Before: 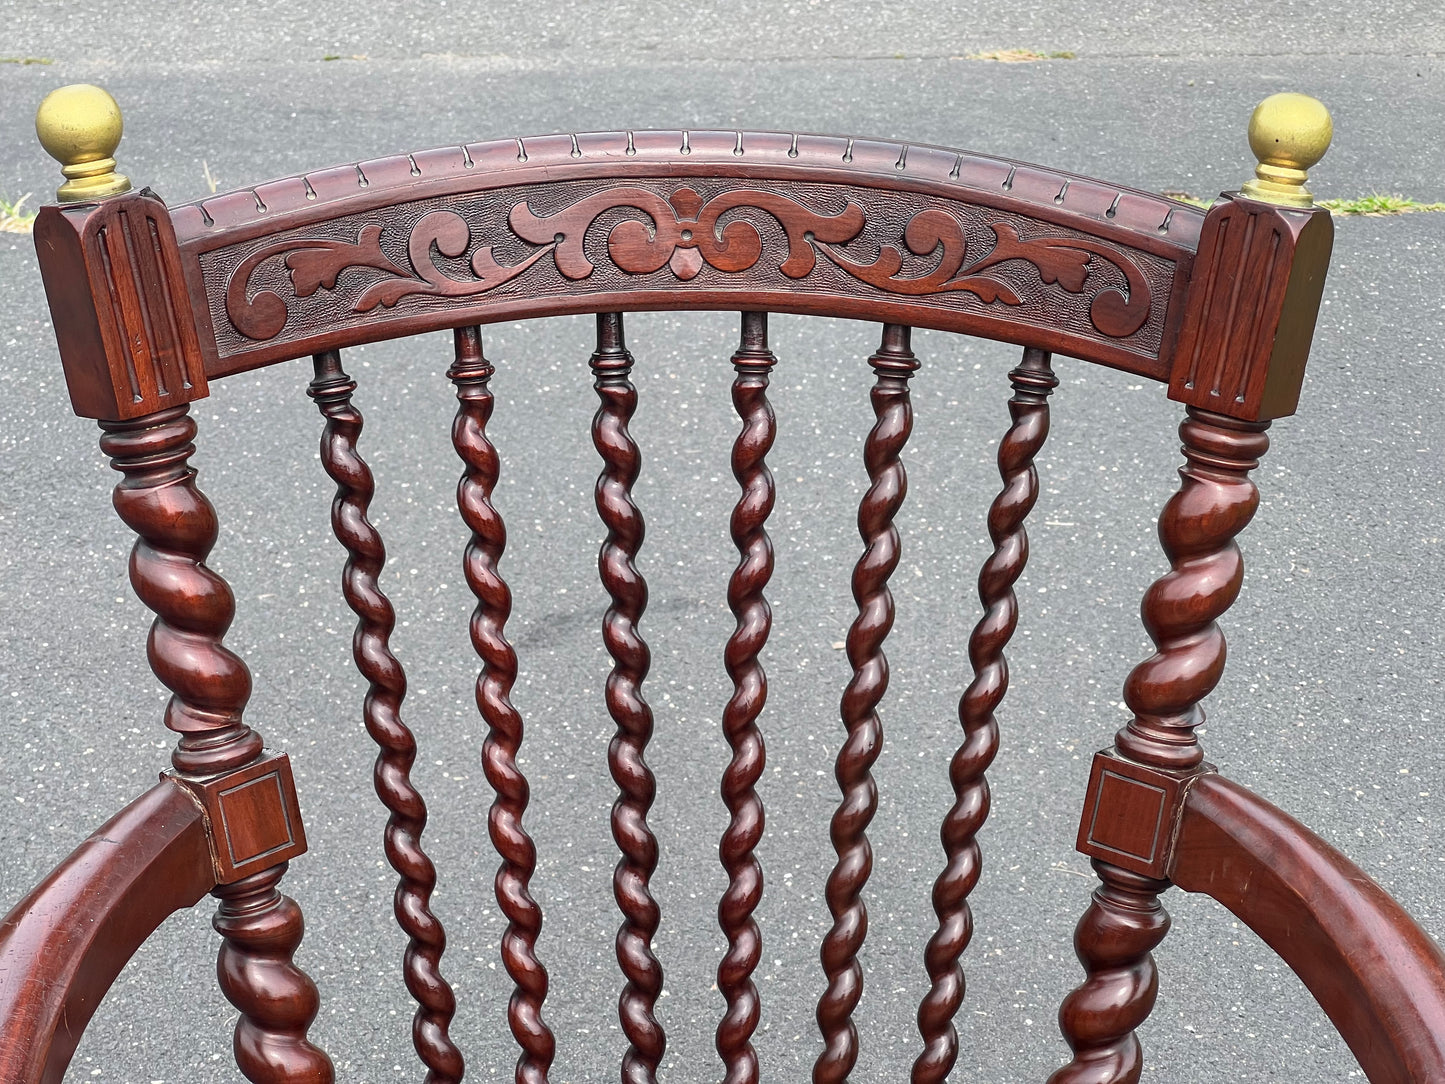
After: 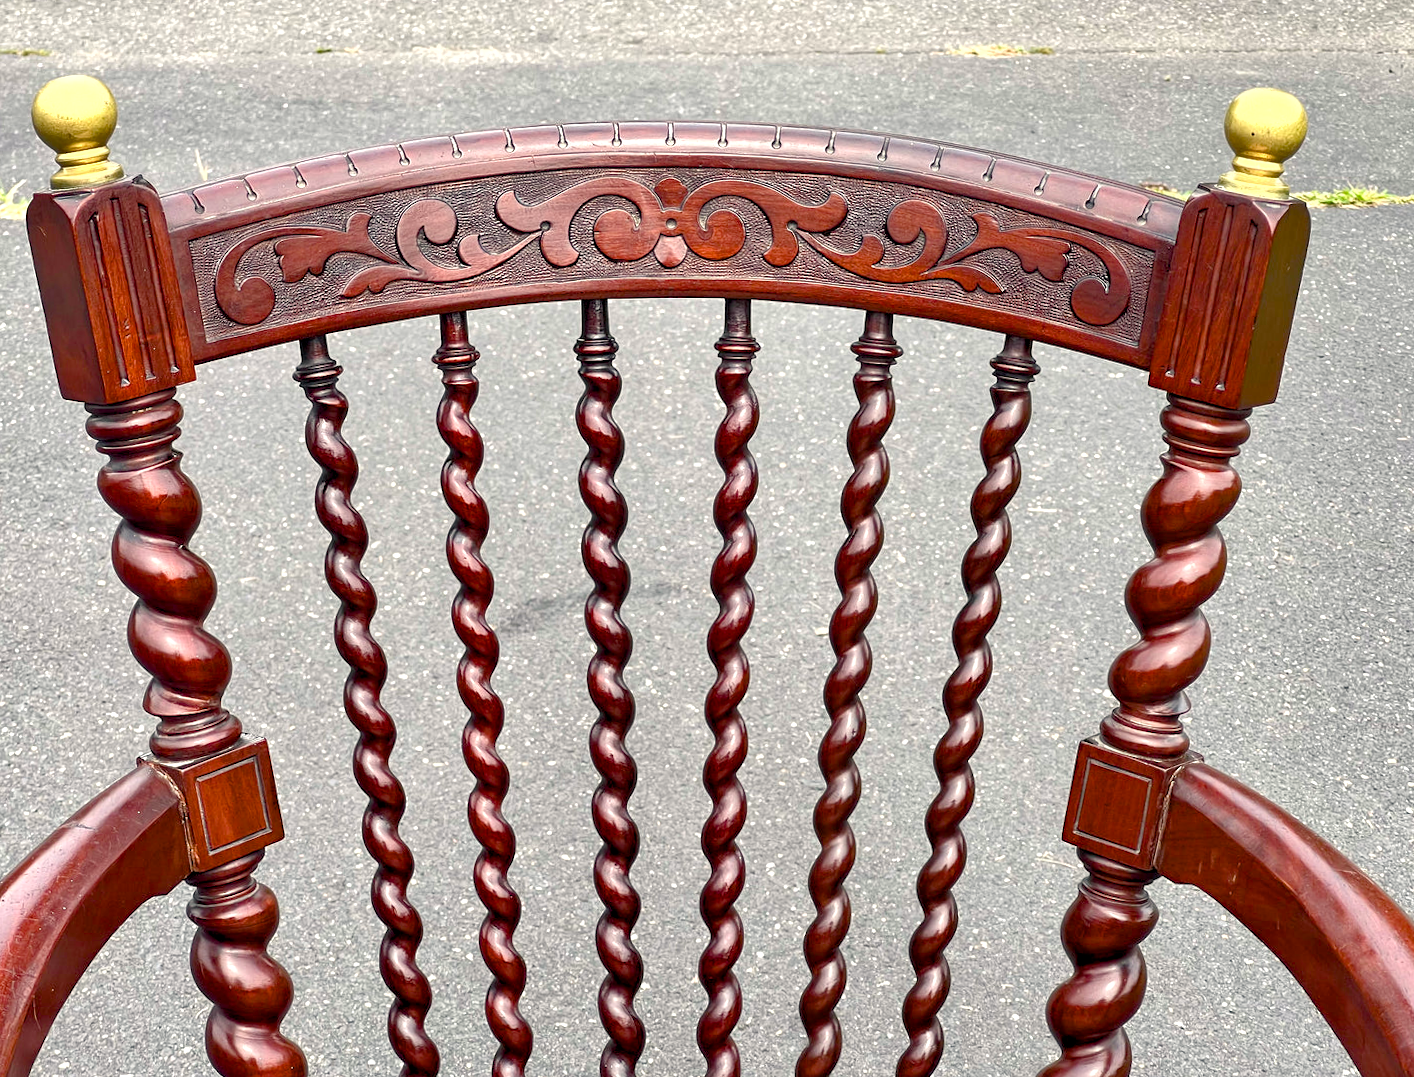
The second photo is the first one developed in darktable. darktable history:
rotate and perspective: rotation 0.226°, lens shift (vertical) -0.042, crop left 0.023, crop right 0.982, crop top 0.006, crop bottom 0.994
shadows and highlights: shadows 22.7, highlights -48.71, soften with gaussian
color balance rgb: shadows lift › chroma 1%, shadows lift › hue 240.84°, highlights gain › chroma 2%, highlights gain › hue 73.2°, global offset › luminance -0.5%, perceptual saturation grading › global saturation 20%, perceptual saturation grading › highlights -25%, perceptual saturation grading › shadows 50%, global vibrance 15%
exposure: black level correction 0.001, exposure 0.5 EV, compensate exposure bias true, compensate highlight preservation false
